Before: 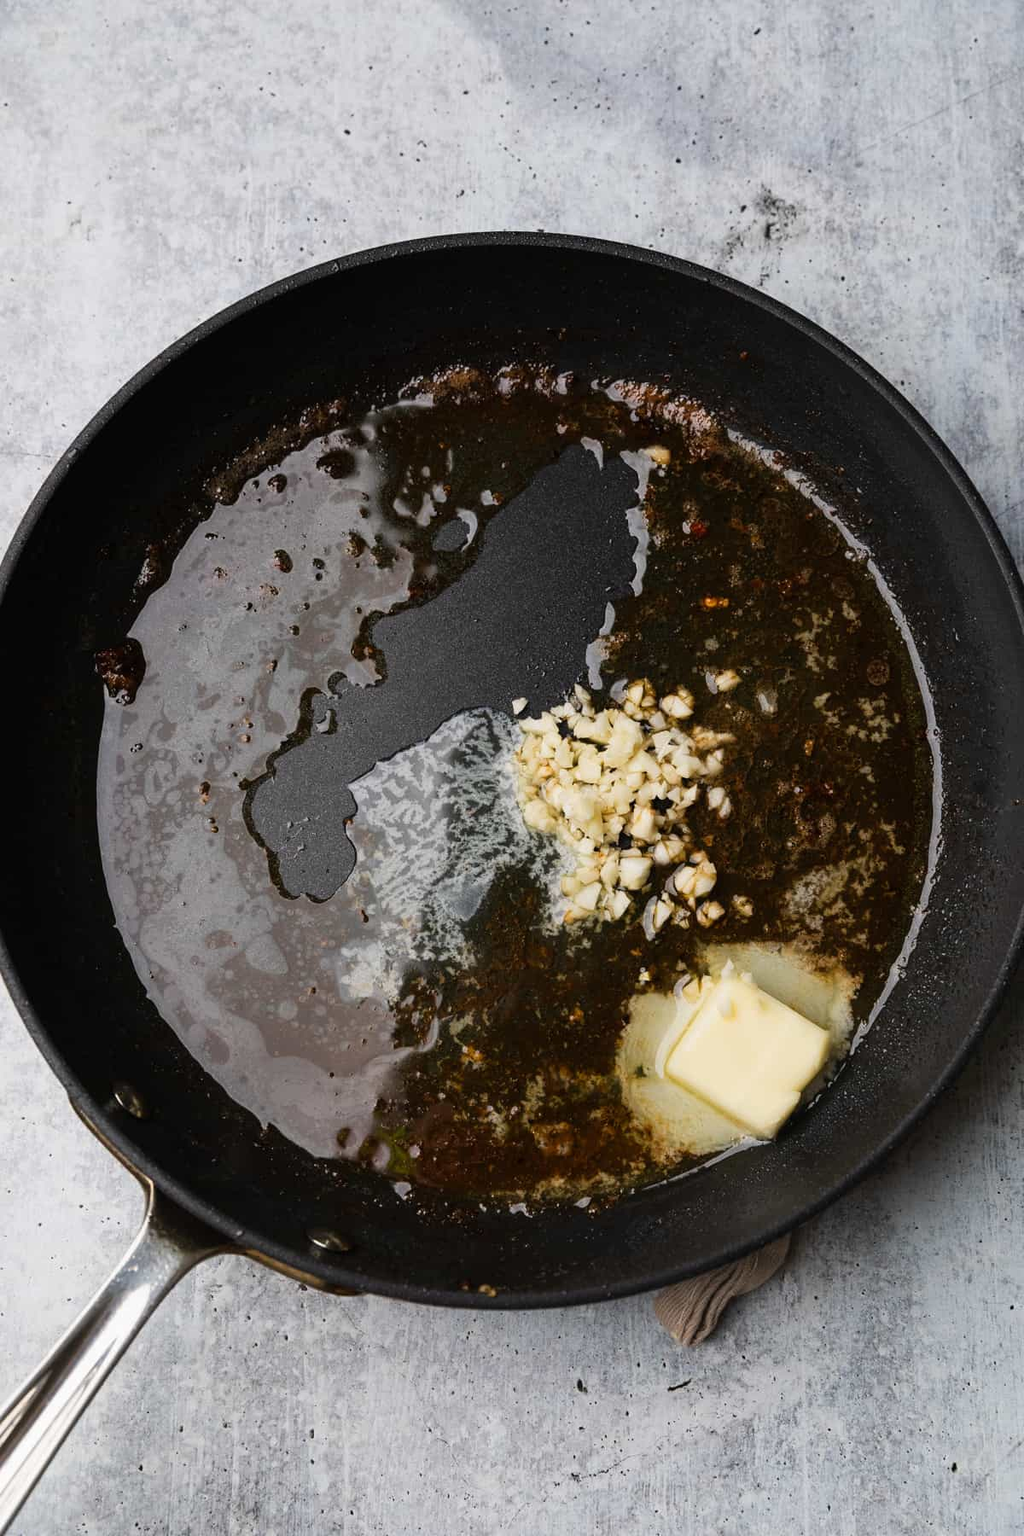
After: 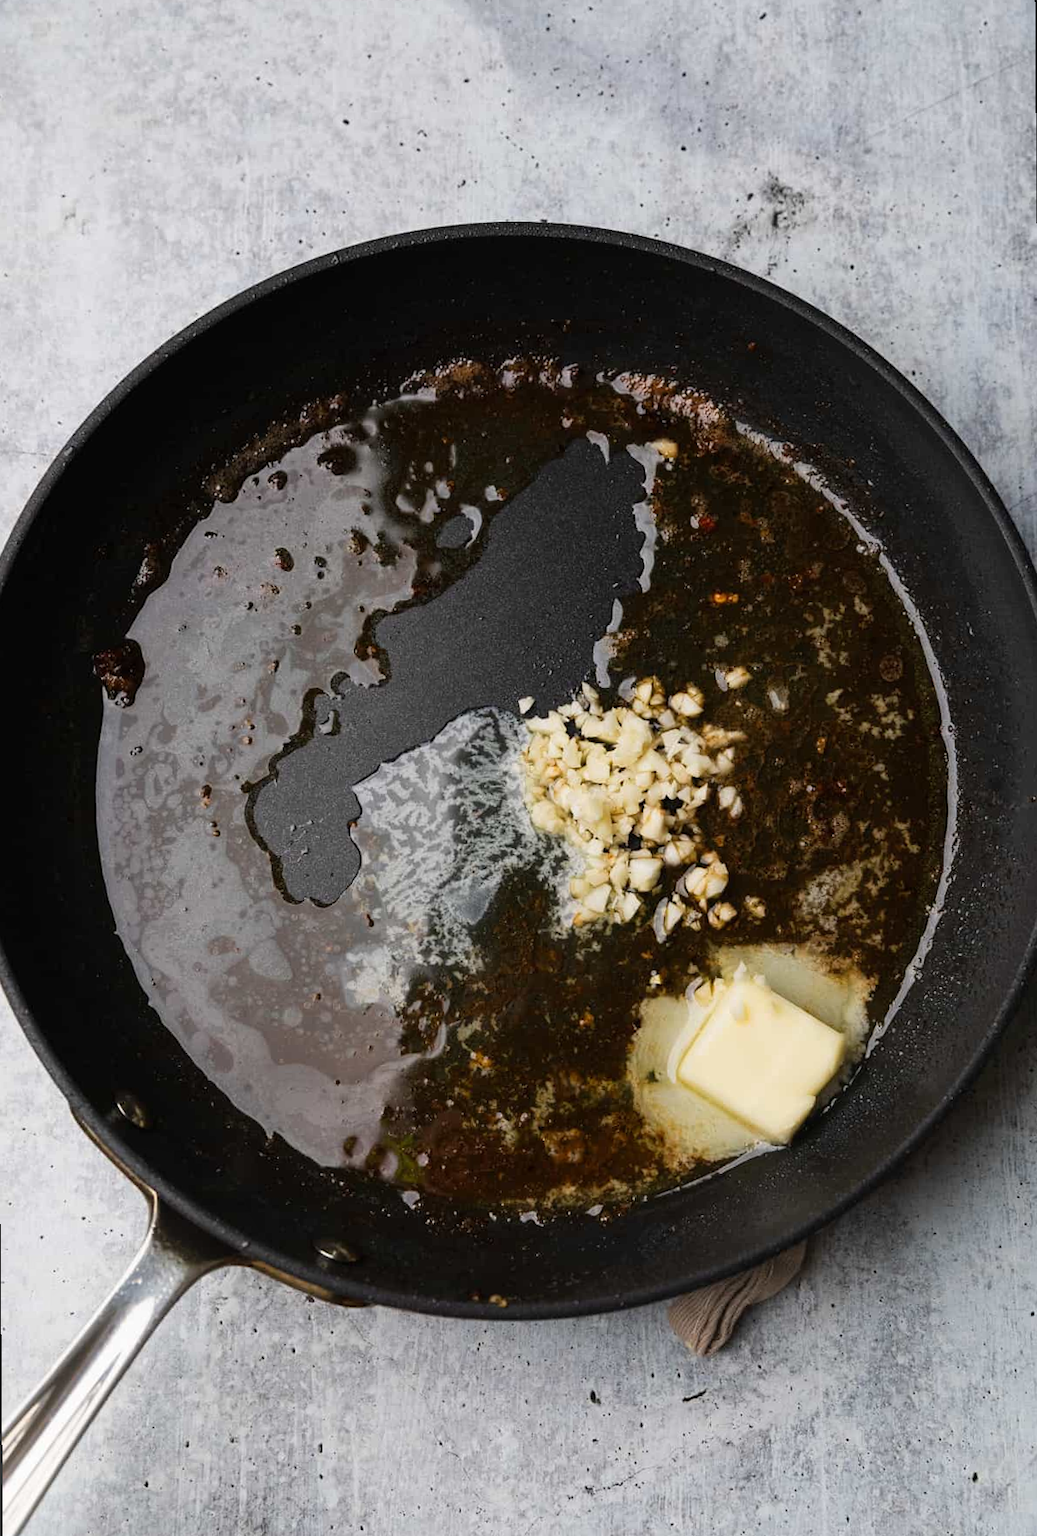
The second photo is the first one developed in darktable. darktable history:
rotate and perspective: rotation -0.45°, automatic cropping original format, crop left 0.008, crop right 0.992, crop top 0.012, crop bottom 0.988
bloom: size 13.65%, threshold 98.39%, strength 4.82%
